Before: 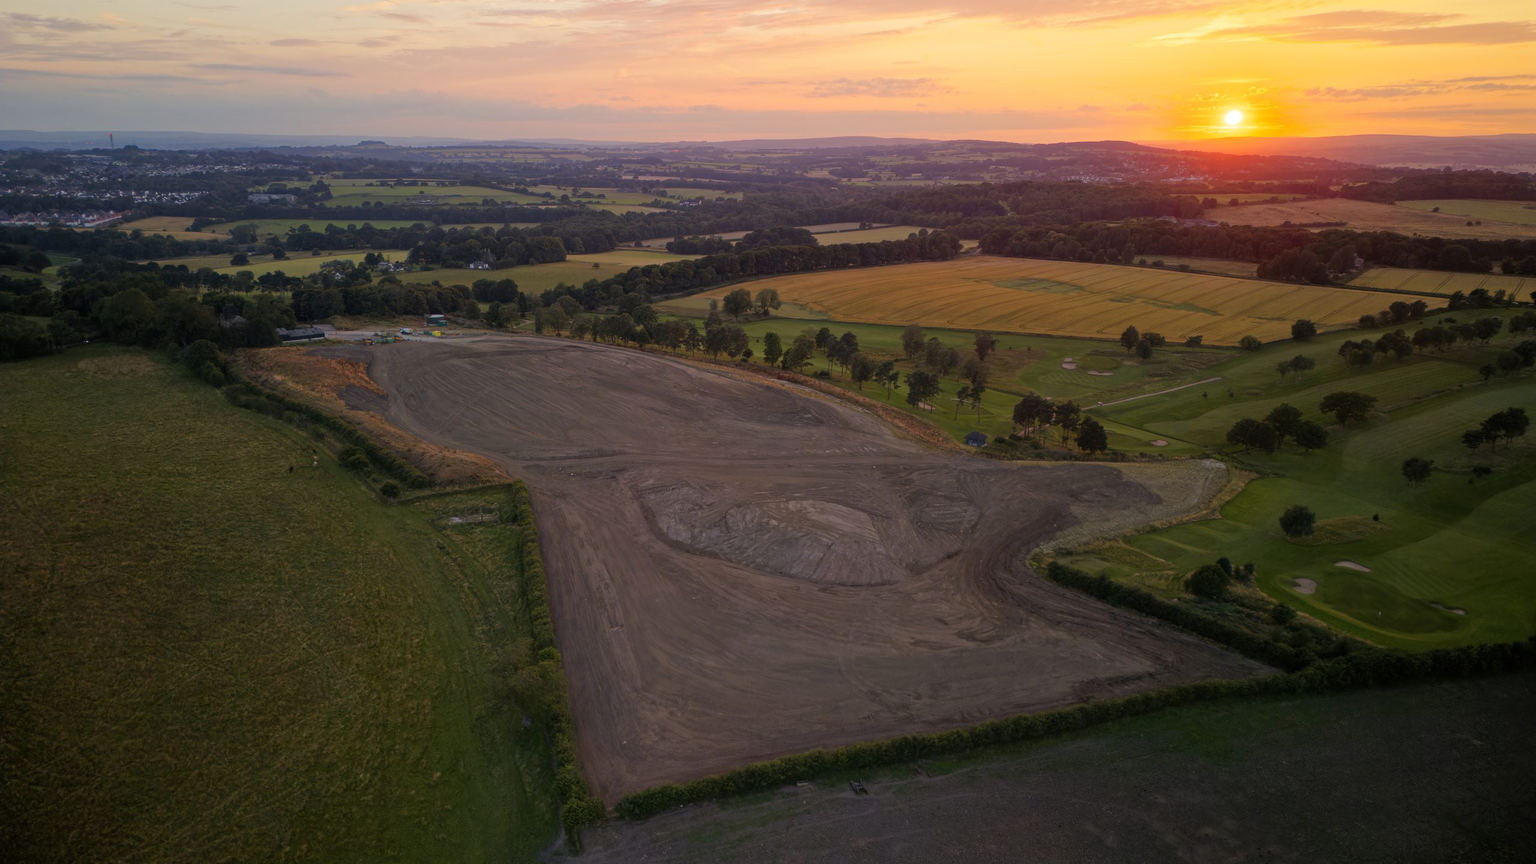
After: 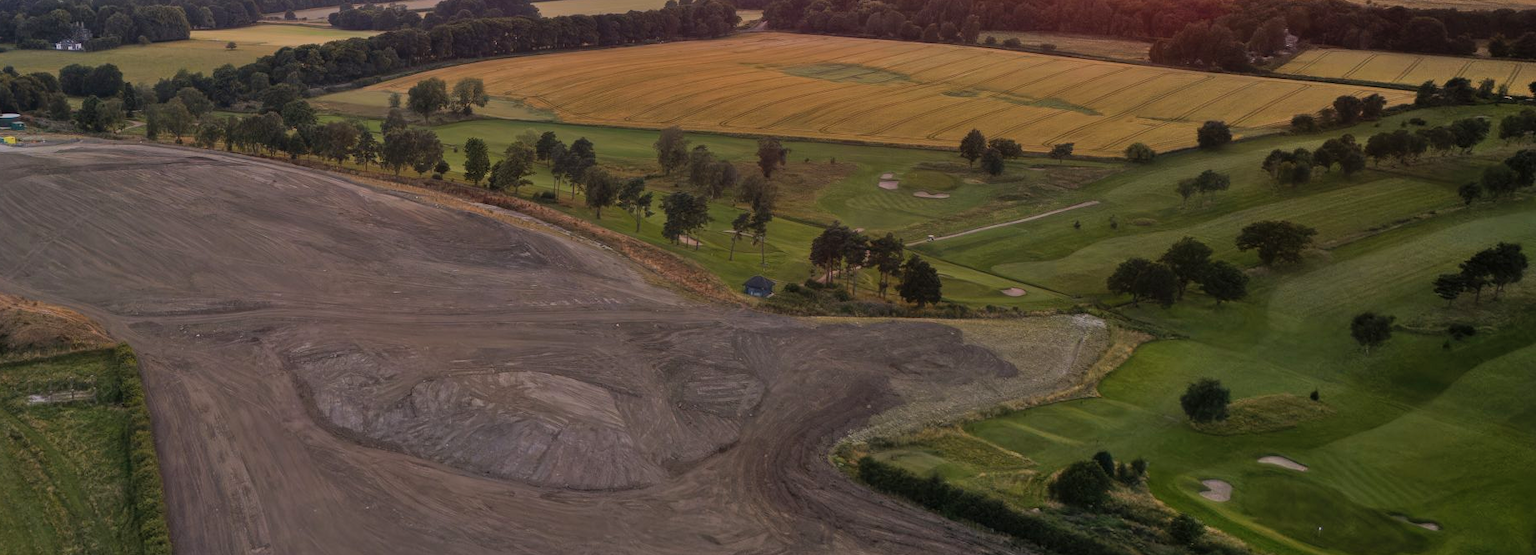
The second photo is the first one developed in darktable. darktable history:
shadows and highlights: soften with gaussian
crop and rotate: left 27.996%, top 26.99%, bottom 26.647%
